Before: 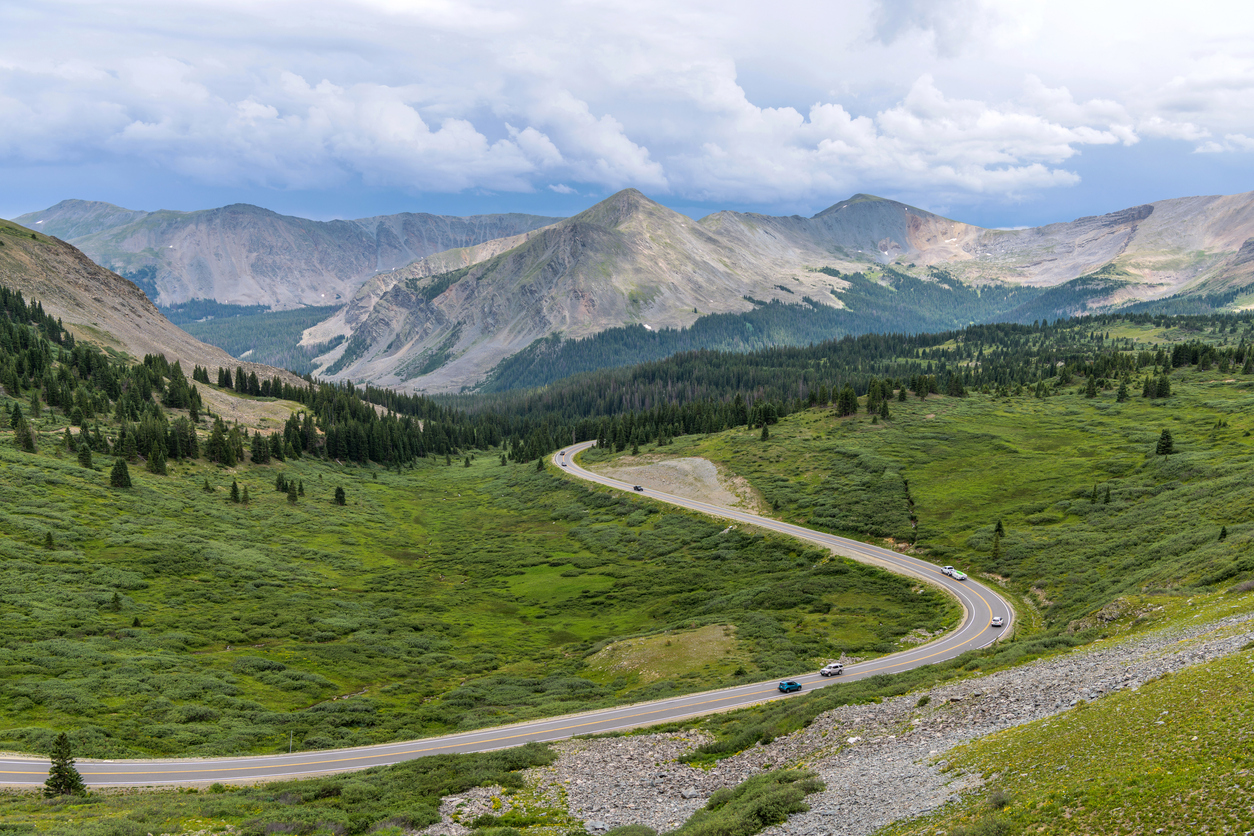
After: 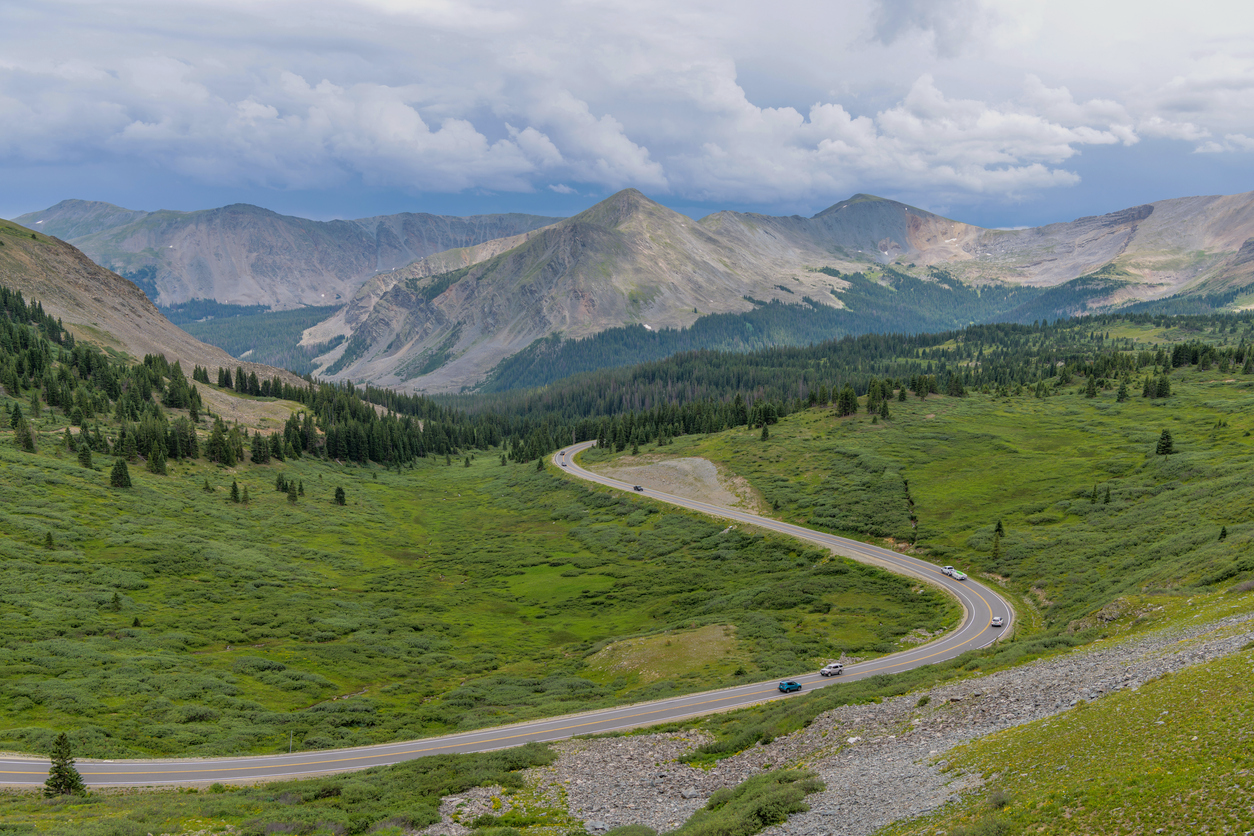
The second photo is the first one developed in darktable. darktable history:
tone equalizer: -8 EV 0.267 EV, -7 EV 0.399 EV, -6 EV 0.385 EV, -5 EV 0.289 EV, -3 EV -0.266 EV, -2 EV -0.434 EV, -1 EV -0.403 EV, +0 EV -0.262 EV, edges refinement/feathering 500, mask exposure compensation -1.57 EV, preserve details no
